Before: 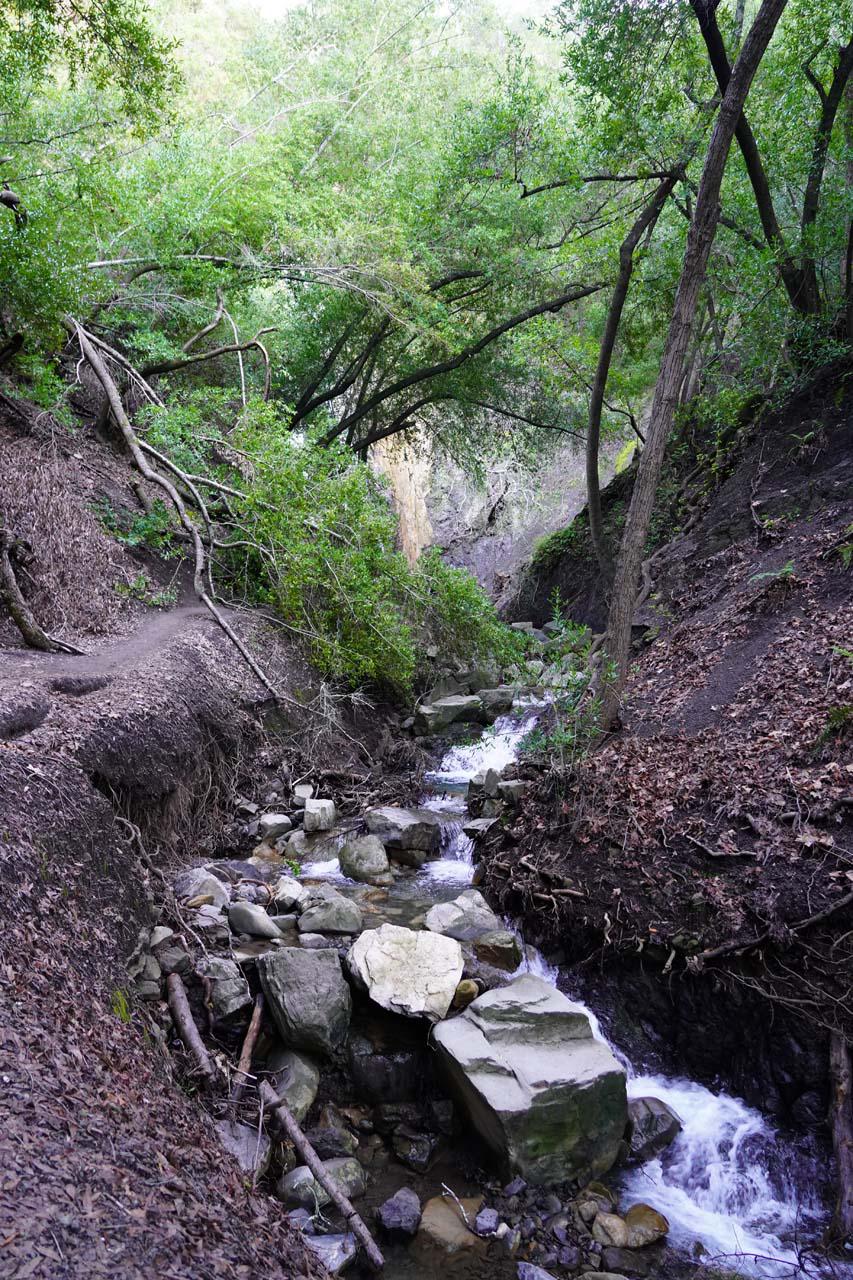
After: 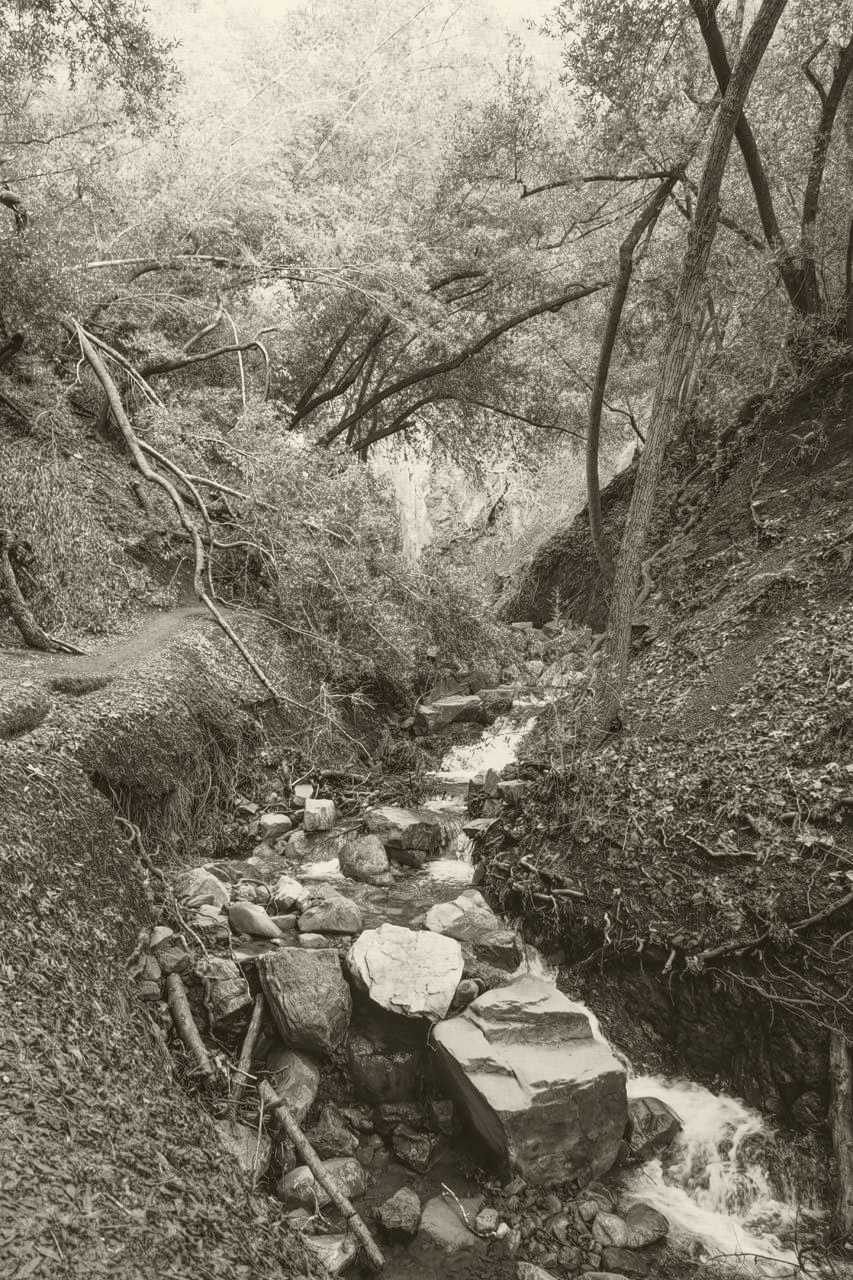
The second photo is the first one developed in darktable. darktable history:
local contrast: detail 130%
exposure: black level correction 0, exposure 1.45 EV, compensate exposure bias true, compensate highlight preservation false
tone equalizer: on, module defaults
colorize: hue 41.44°, saturation 22%, source mix 60%, lightness 10.61%
